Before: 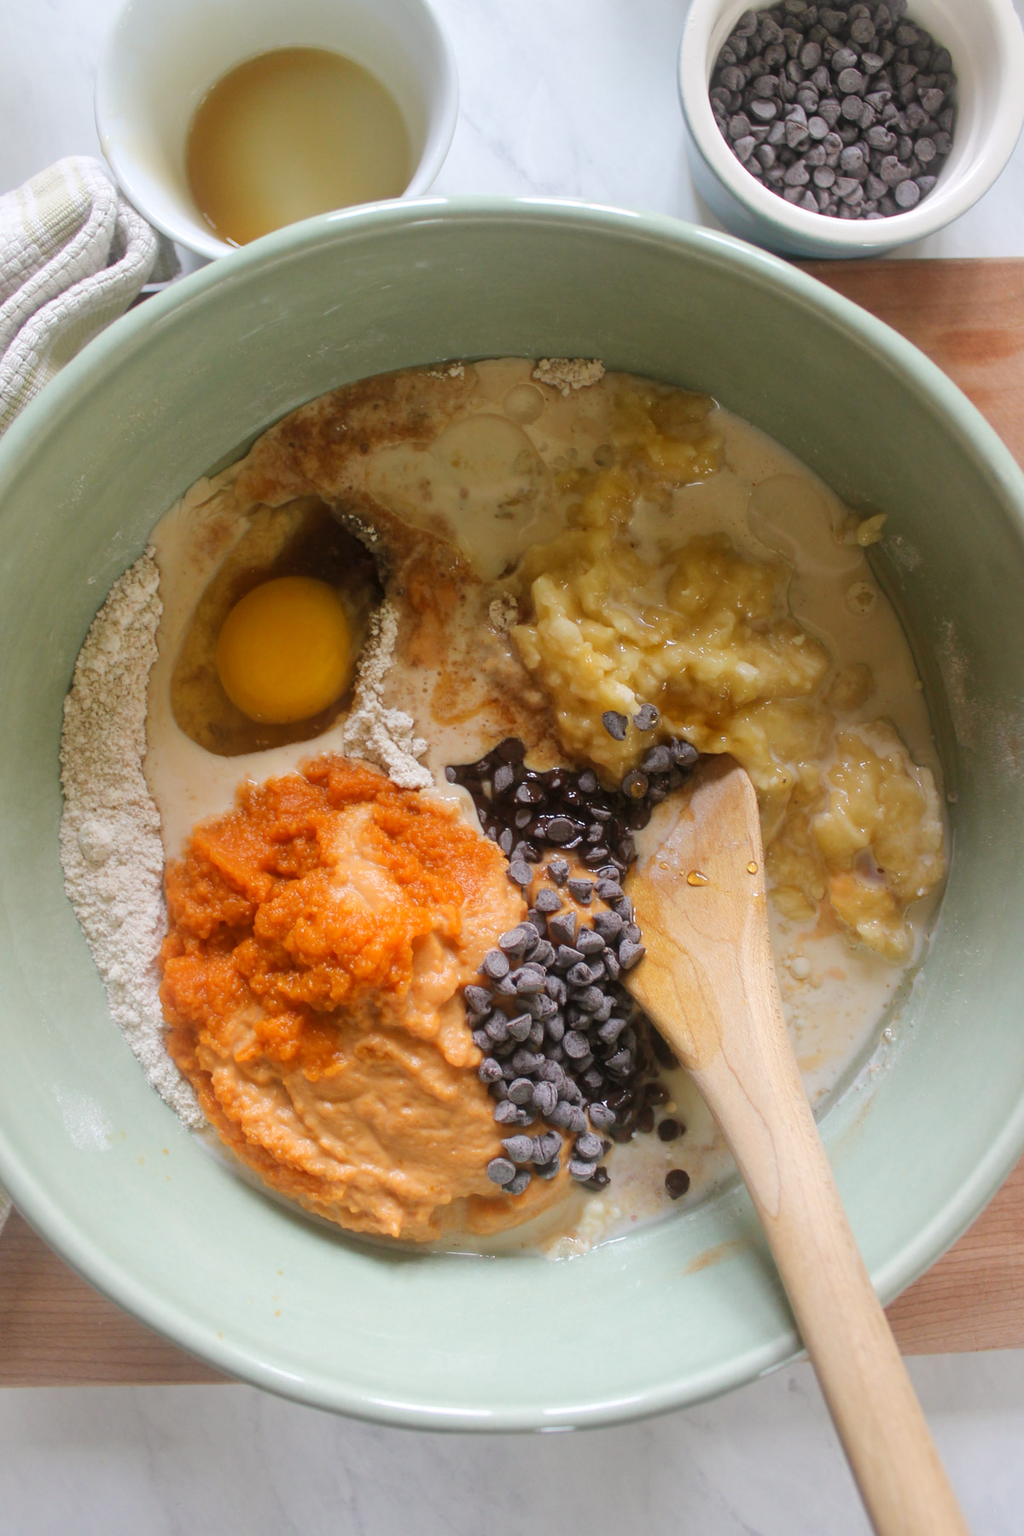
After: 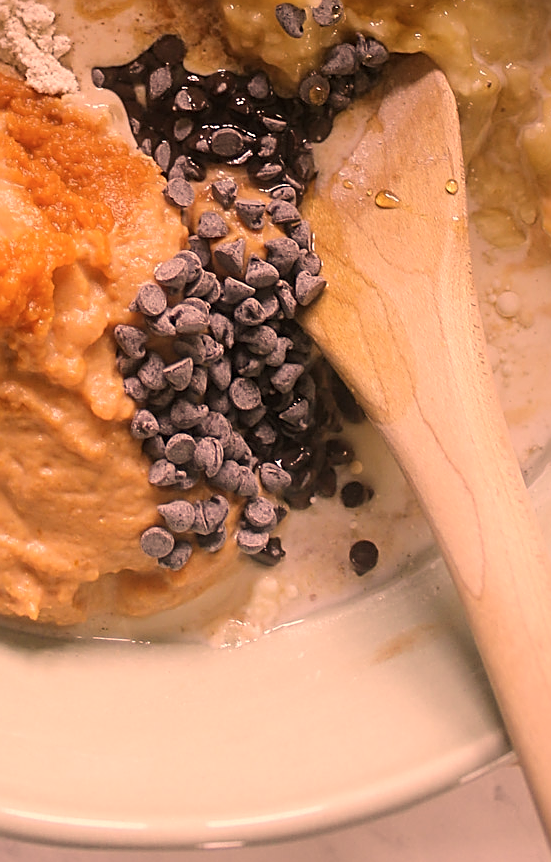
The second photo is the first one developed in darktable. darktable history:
crop: left 35.869%, top 46.137%, right 18.181%, bottom 5.97%
exposure: compensate exposure bias true, compensate highlight preservation false
sharpen: amount 0.912
color correction: highlights a* 39.74, highlights b* 39.65, saturation 0.686
